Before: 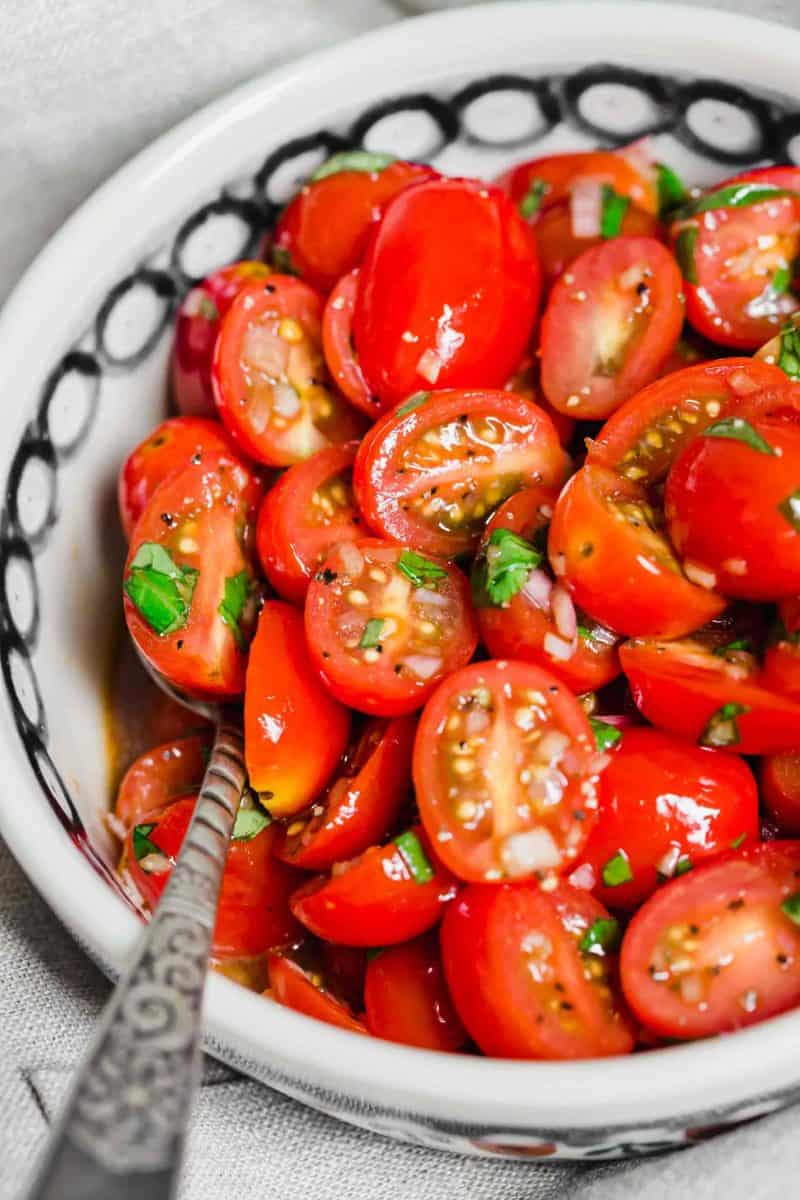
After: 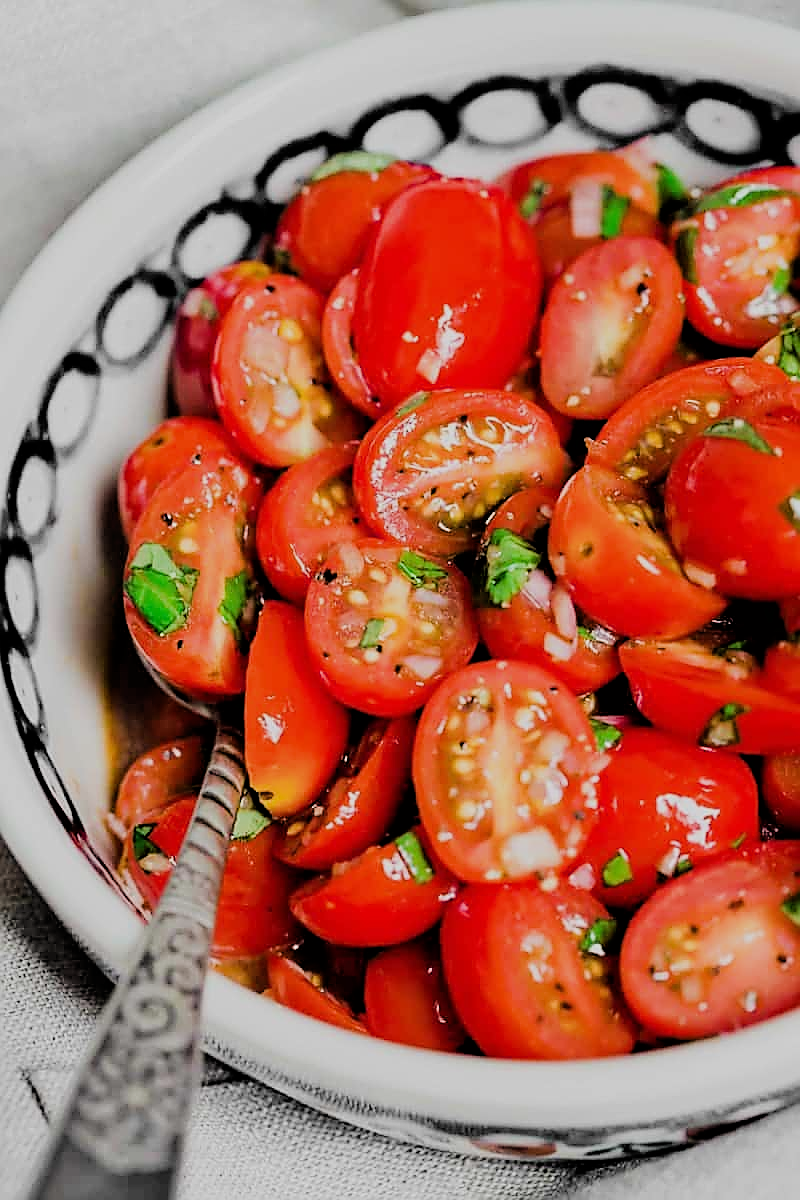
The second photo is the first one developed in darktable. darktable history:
sharpen: radius 1.399, amount 1.261, threshold 0.636
filmic rgb: black relative exposure -4.12 EV, white relative exposure 5.12 EV, hardness 2.02, contrast 1.178
